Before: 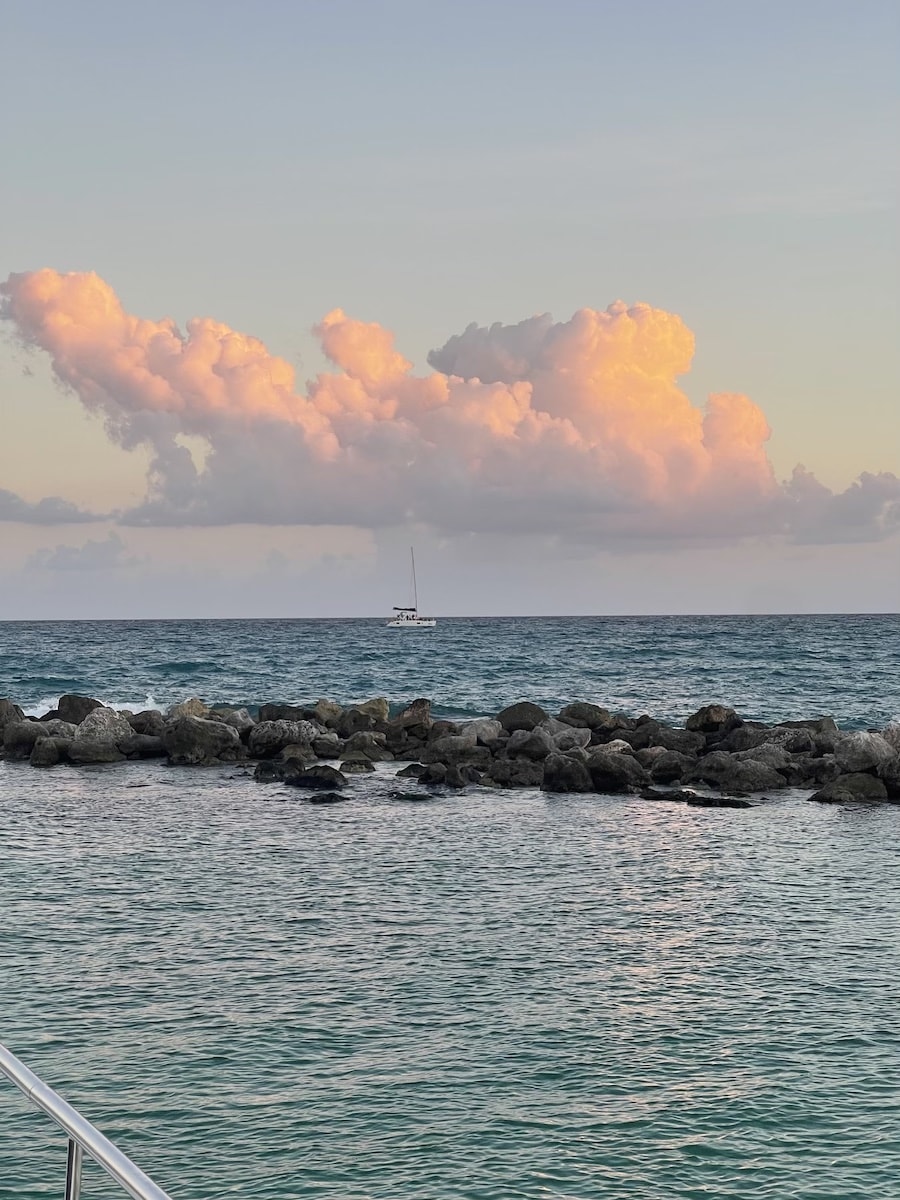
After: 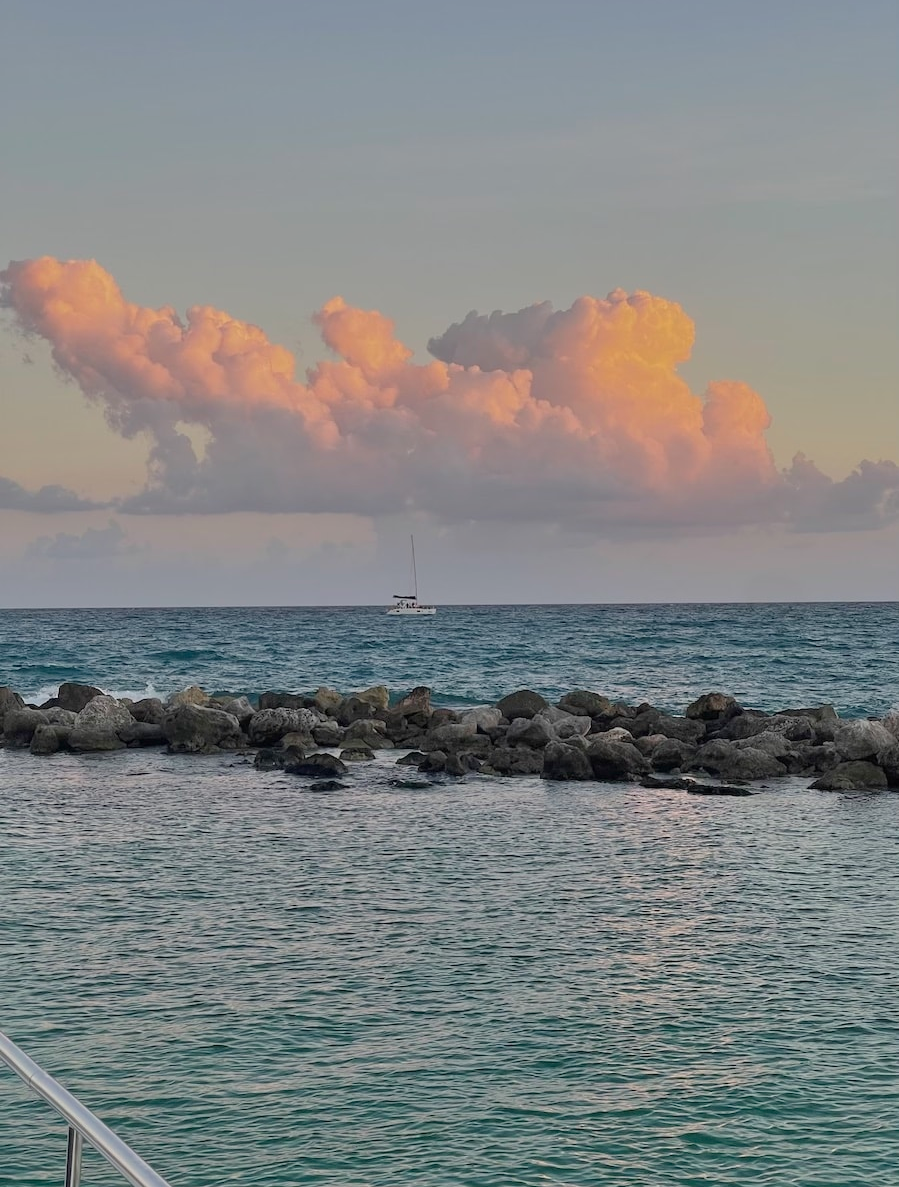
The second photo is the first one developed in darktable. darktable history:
tone equalizer: -8 EV 0.25 EV, -7 EV 0.417 EV, -6 EV 0.417 EV, -5 EV 0.25 EV, -3 EV -0.25 EV, -2 EV -0.417 EV, -1 EV -0.417 EV, +0 EV -0.25 EV, edges refinement/feathering 500, mask exposure compensation -1.57 EV, preserve details guided filter
shadows and highlights: low approximation 0.01, soften with gaussian
crop: top 1.049%, right 0.001%
